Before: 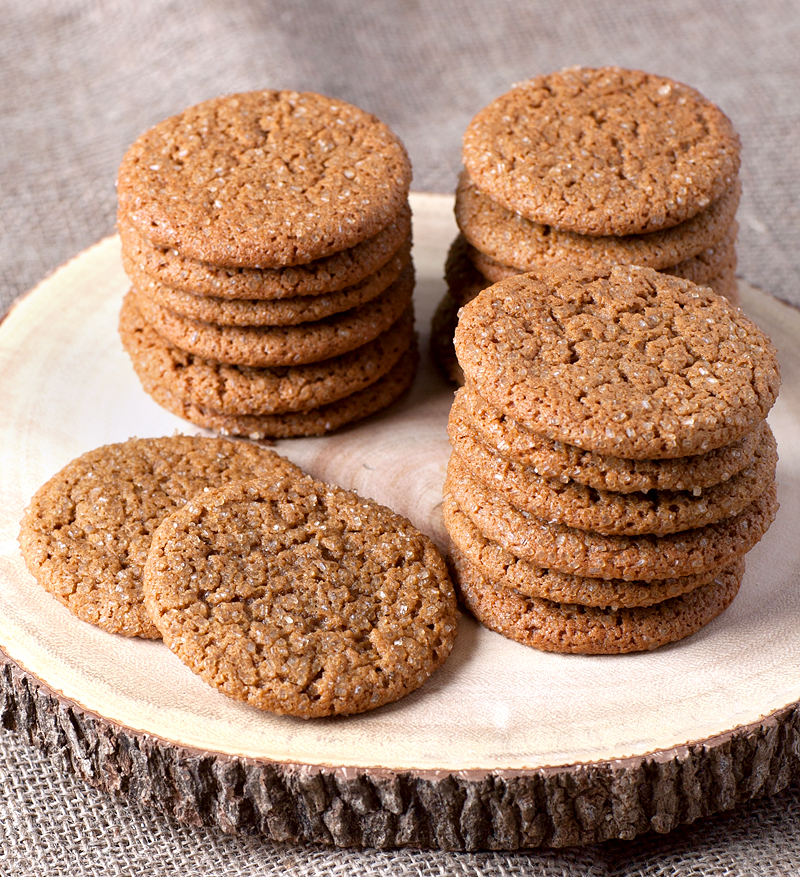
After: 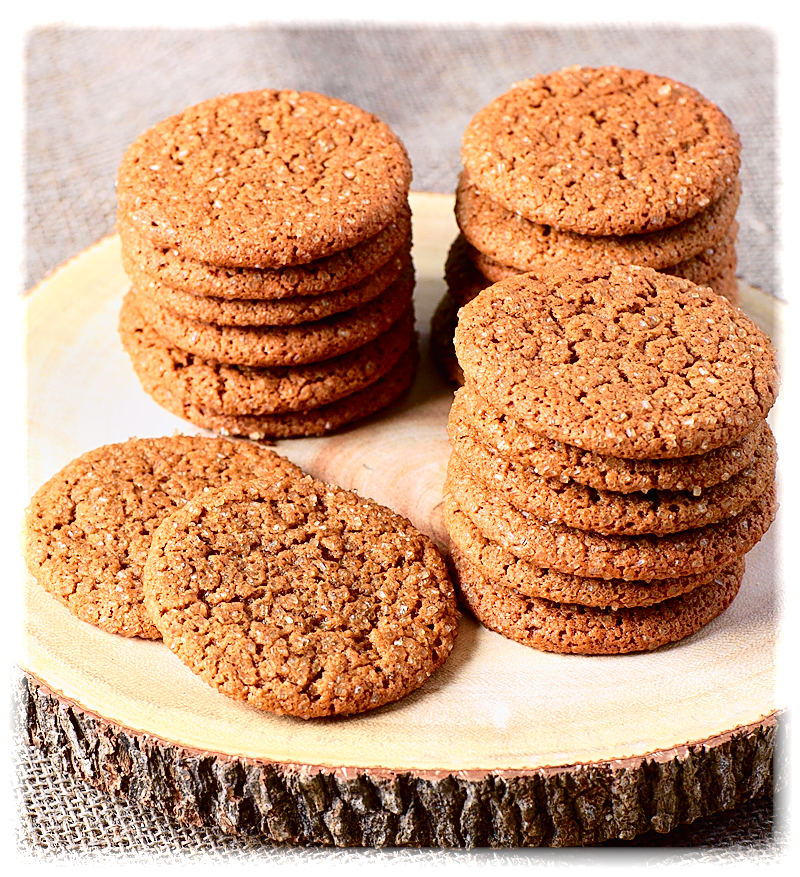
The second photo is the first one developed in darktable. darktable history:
sharpen: on, module defaults
vignetting: fall-off start 93%, fall-off radius 5%, brightness 1, saturation -0.49, automatic ratio true, width/height ratio 1.332, shape 0.04, unbound false
tone curve: curves: ch0 [(0, 0.012) (0.037, 0.03) (0.123, 0.092) (0.19, 0.157) (0.269, 0.27) (0.48, 0.57) (0.595, 0.695) (0.718, 0.823) (0.855, 0.913) (1, 0.982)]; ch1 [(0, 0) (0.243, 0.245) (0.422, 0.415) (0.493, 0.495) (0.508, 0.506) (0.536, 0.542) (0.569, 0.611) (0.611, 0.662) (0.769, 0.807) (1, 1)]; ch2 [(0, 0) (0.249, 0.216) (0.349, 0.321) (0.424, 0.442) (0.476, 0.483) (0.498, 0.499) (0.517, 0.519) (0.532, 0.56) (0.569, 0.624) (0.614, 0.667) (0.706, 0.757) (0.808, 0.809) (0.991, 0.968)], color space Lab, independent channels, preserve colors none
